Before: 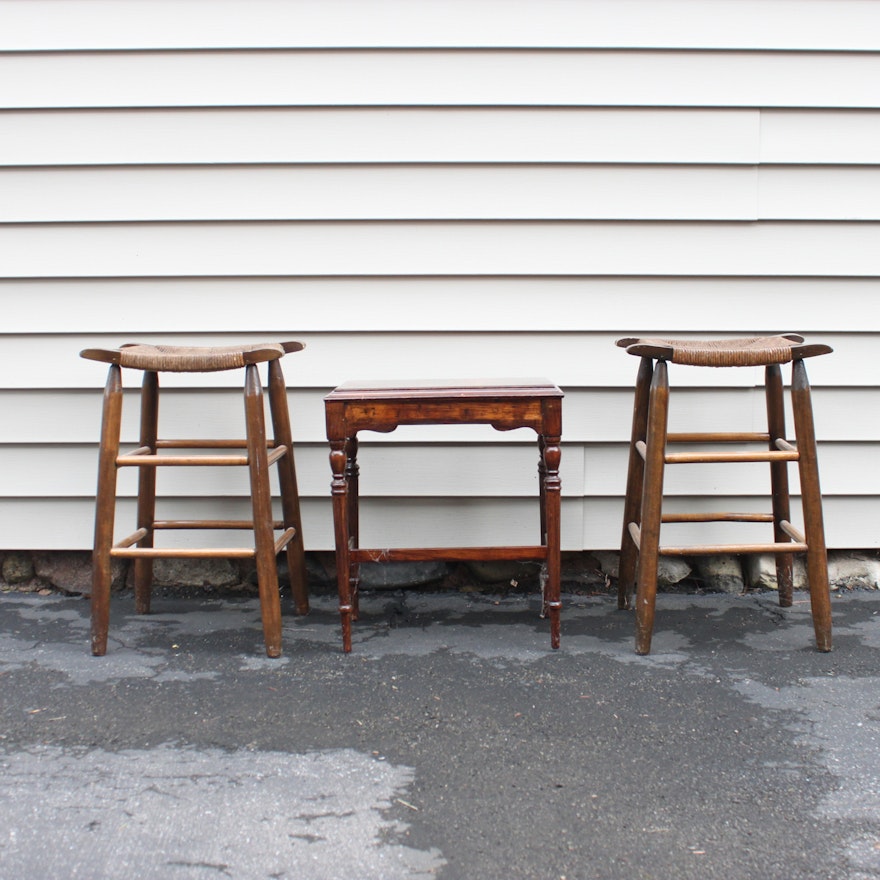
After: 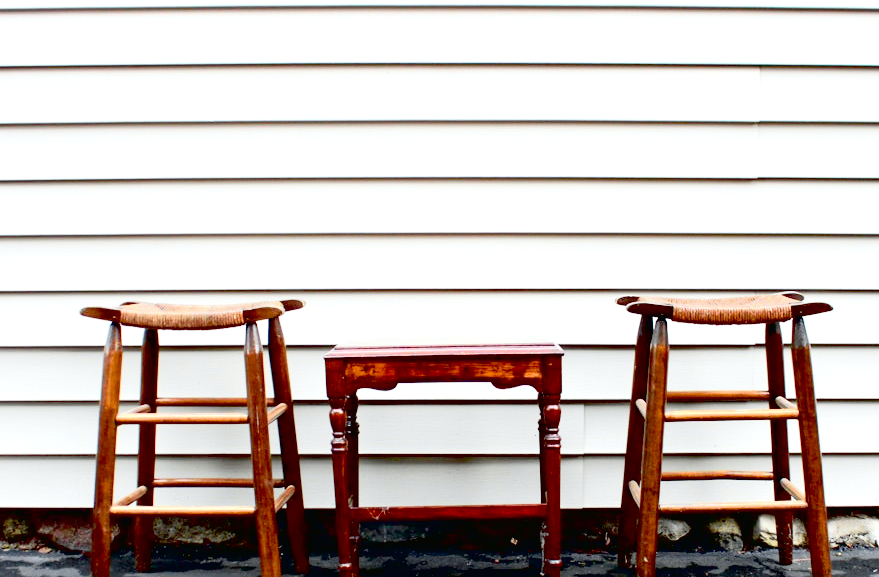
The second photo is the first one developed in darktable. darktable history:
tone equalizer: on, module defaults
haze removal: compatibility mode true, adaptive false
crop and rotate: top 4.848%, bottom 29.503%
exposure: black level correction 0.04, exposure 0.5 EV, compensate highlight preservation false
tone curve: curves: ch0 [(0, 0.013) (0.104, 0.103) (0.258, 0.267) (0.448, 0.489) (0.709, 0.794) (0.895, 0.915) (0.994, 0.971)]; ch1 [(0, 0) (0.335, 0.298) (0.446, 0.416) (0.488, 0.488) (0.515, 0.504) (0.581, 0.615) (0.635, 0.661) (1, 1)]; ch2 [(0, 0) (0.314, 0.306) (0.436, 0.447) (0.502, 0.5) (0.538, 0.541) (0.568, 0.603) (0.641, 0.635) (0.717, 0.701) (1, 1)], color space Lab, independent channels, preserve colors none
